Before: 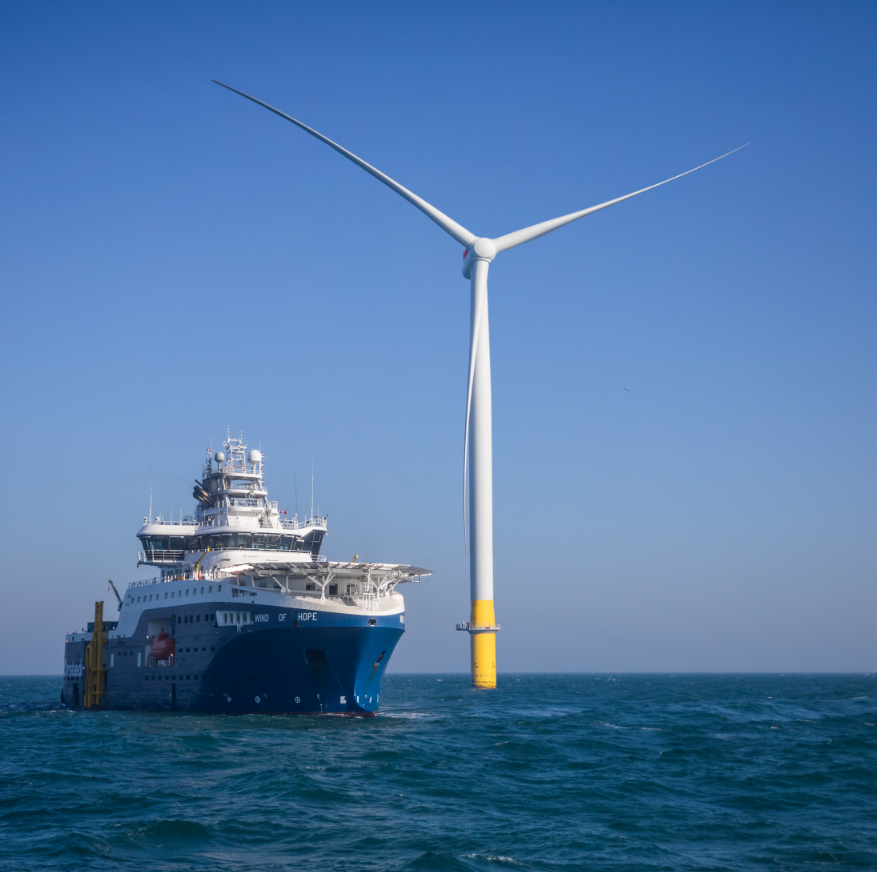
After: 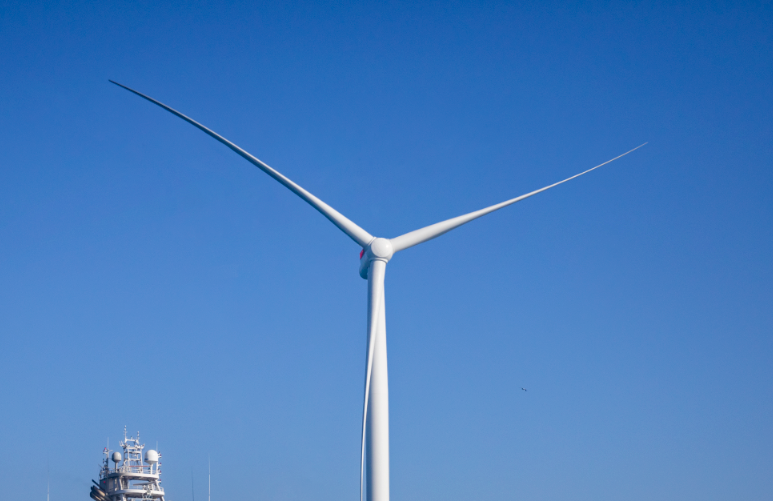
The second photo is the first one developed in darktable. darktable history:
crop and rotate: left 11.812%, bottom 42.776%
haze removal: strength 0.29, distance 0.25, compatibility mode true, adaptive false
